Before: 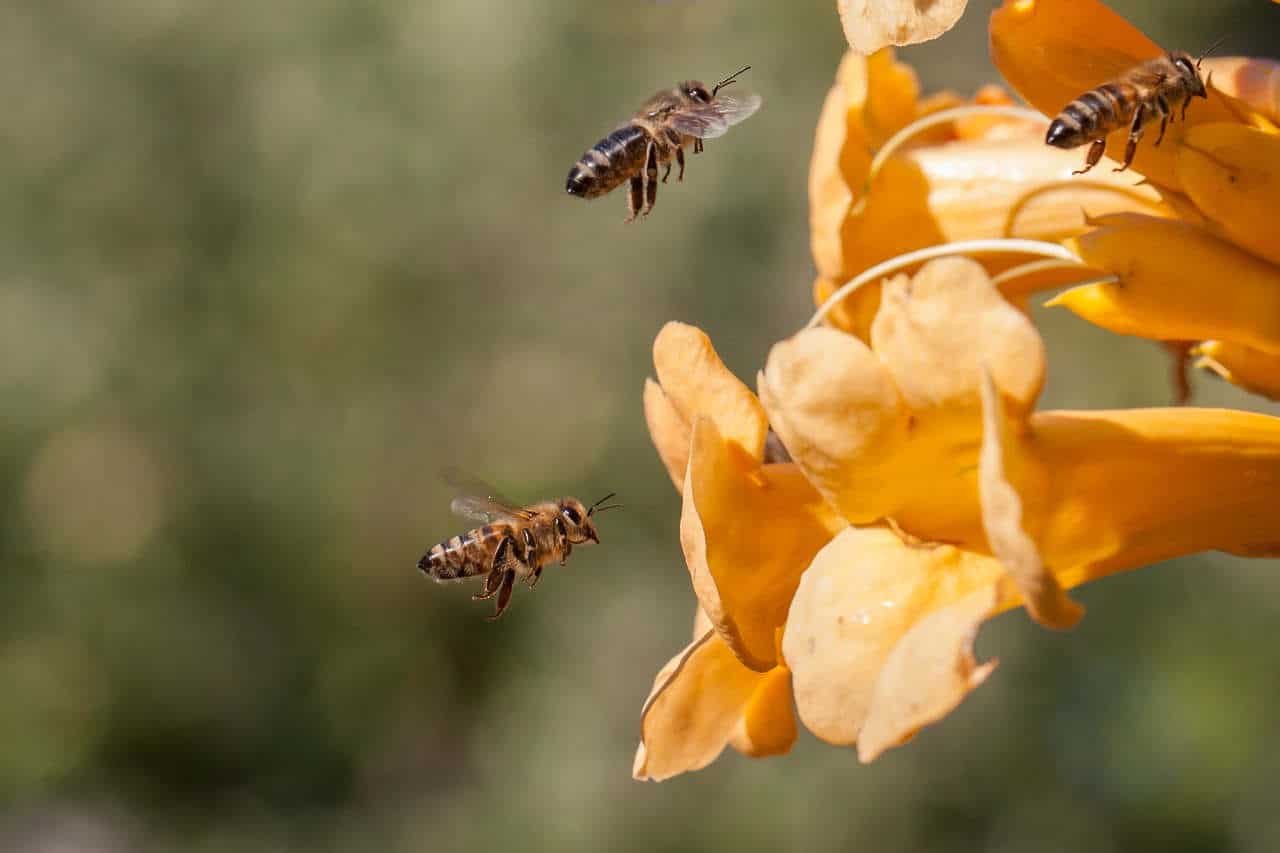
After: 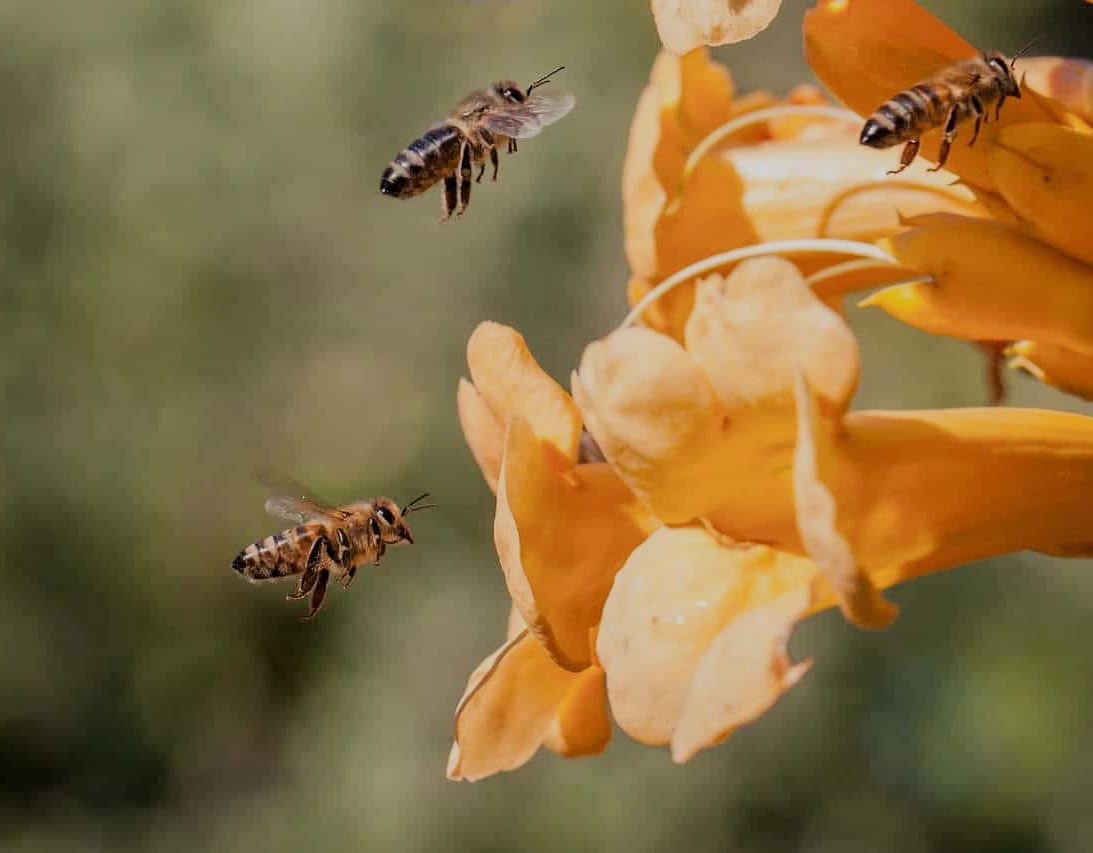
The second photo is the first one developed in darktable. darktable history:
crop and rotate: left 14.584%
filmic rgb: black relative exposure -7.65 EV, white relative exposure 4.56 EV, hardness 3.61
